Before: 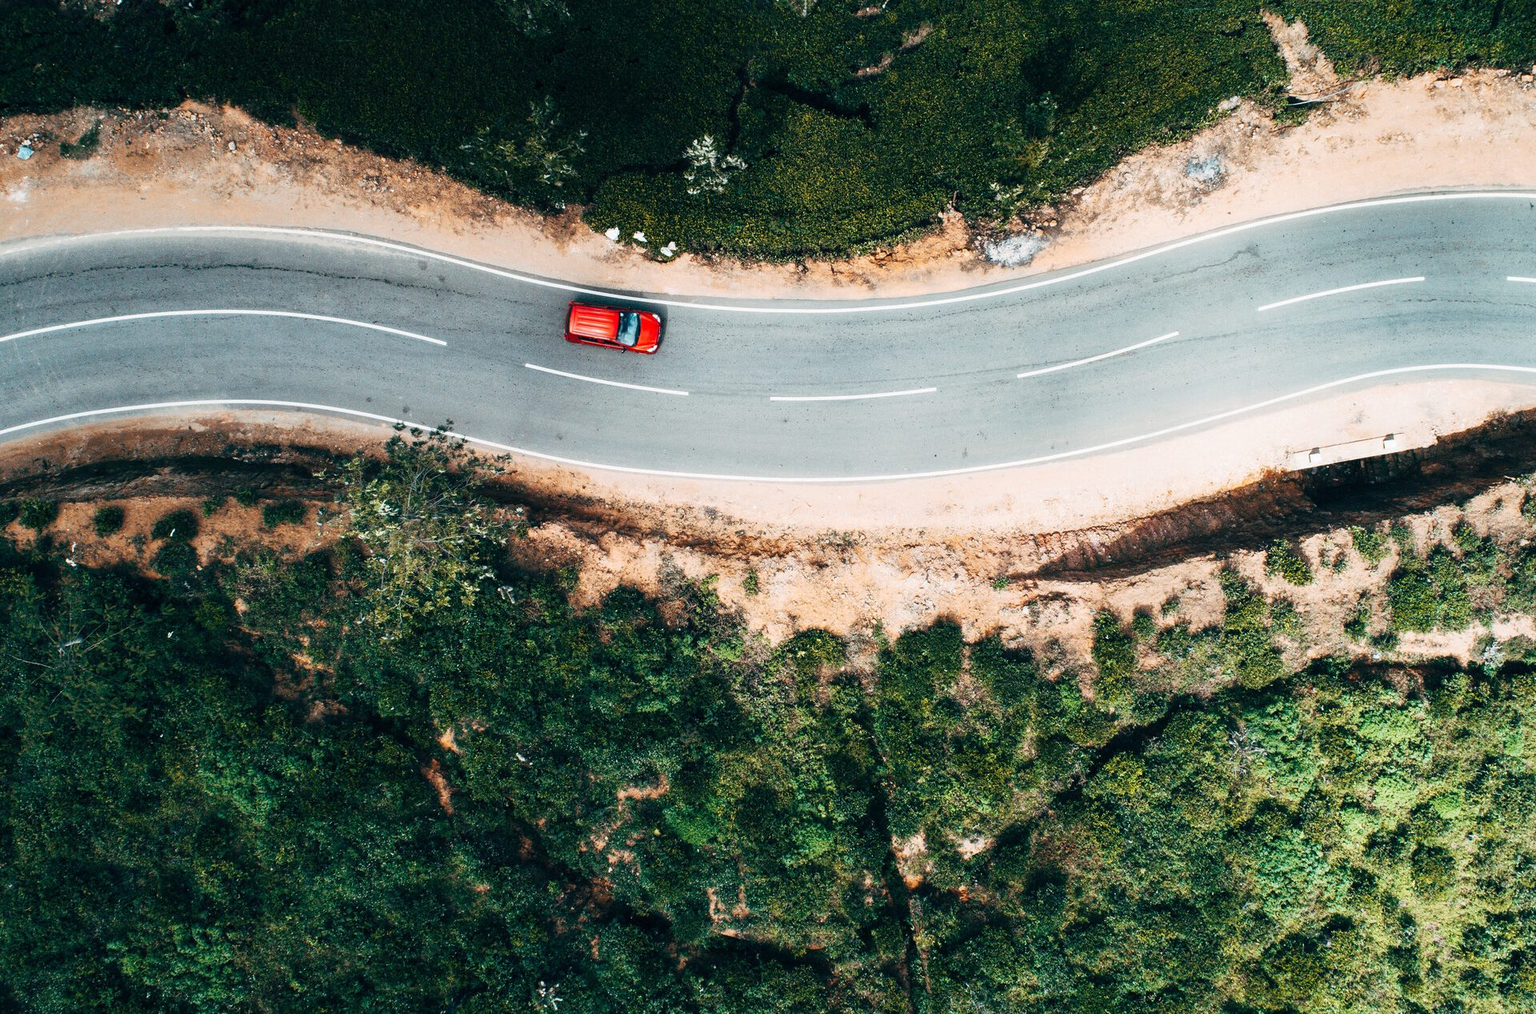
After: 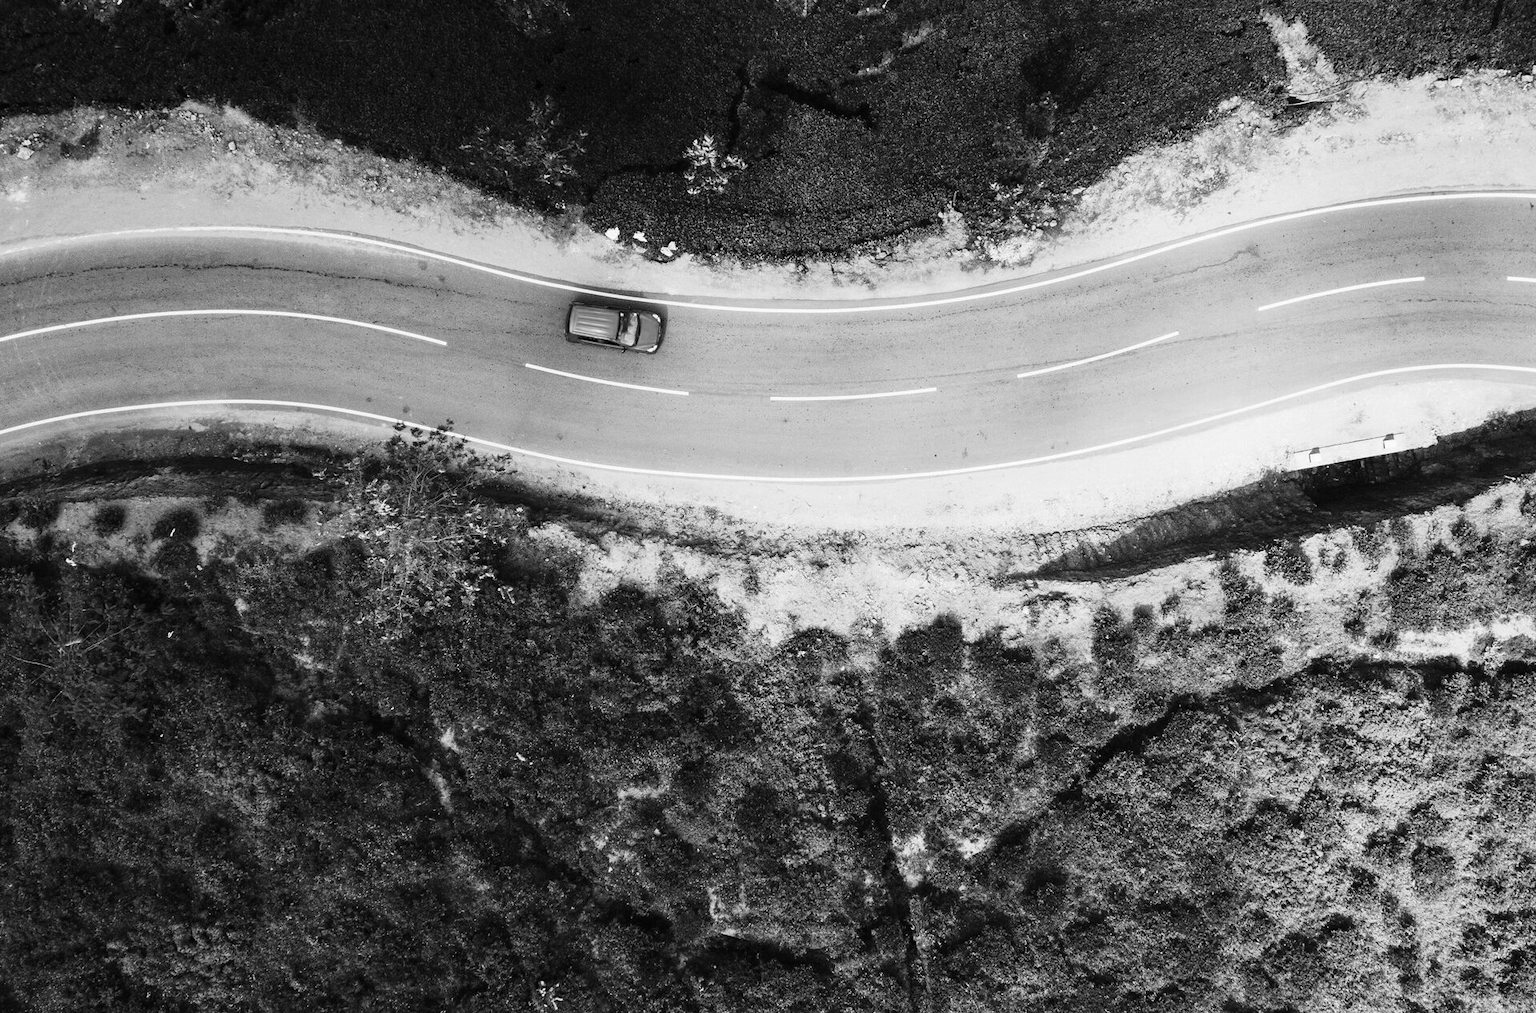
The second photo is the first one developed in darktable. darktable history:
rotate and perspective: automatic cropping off
monochrome: on, module defaults
